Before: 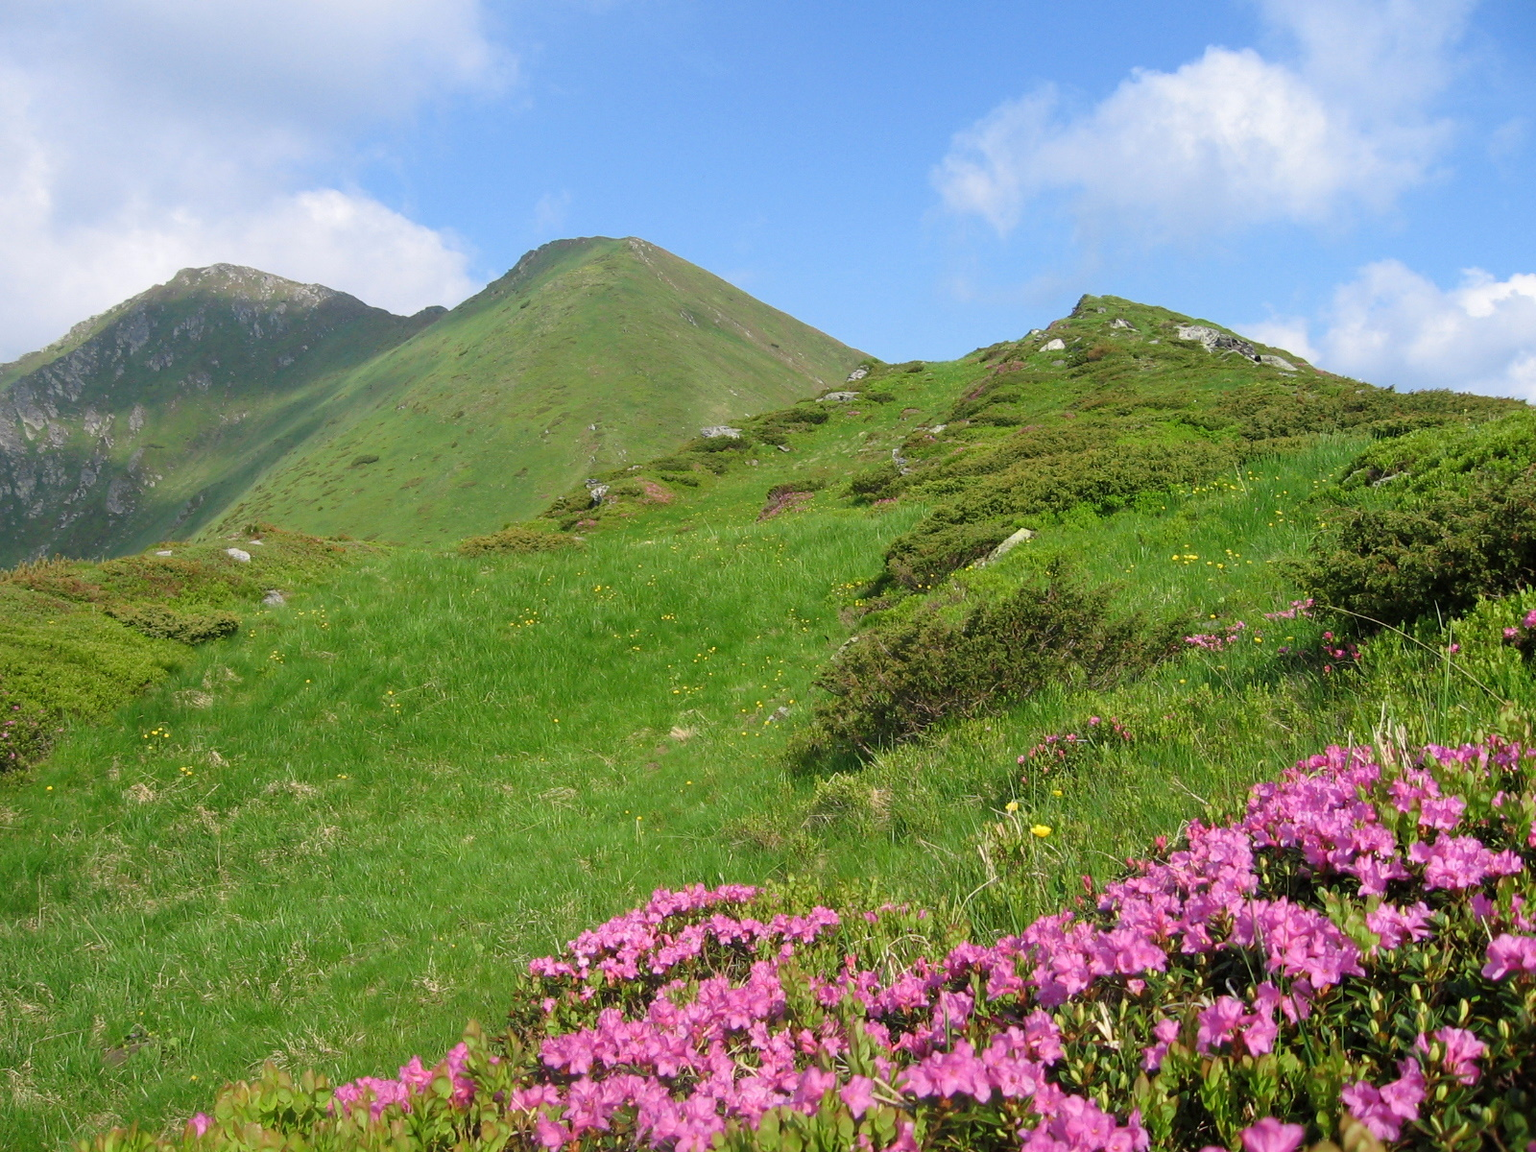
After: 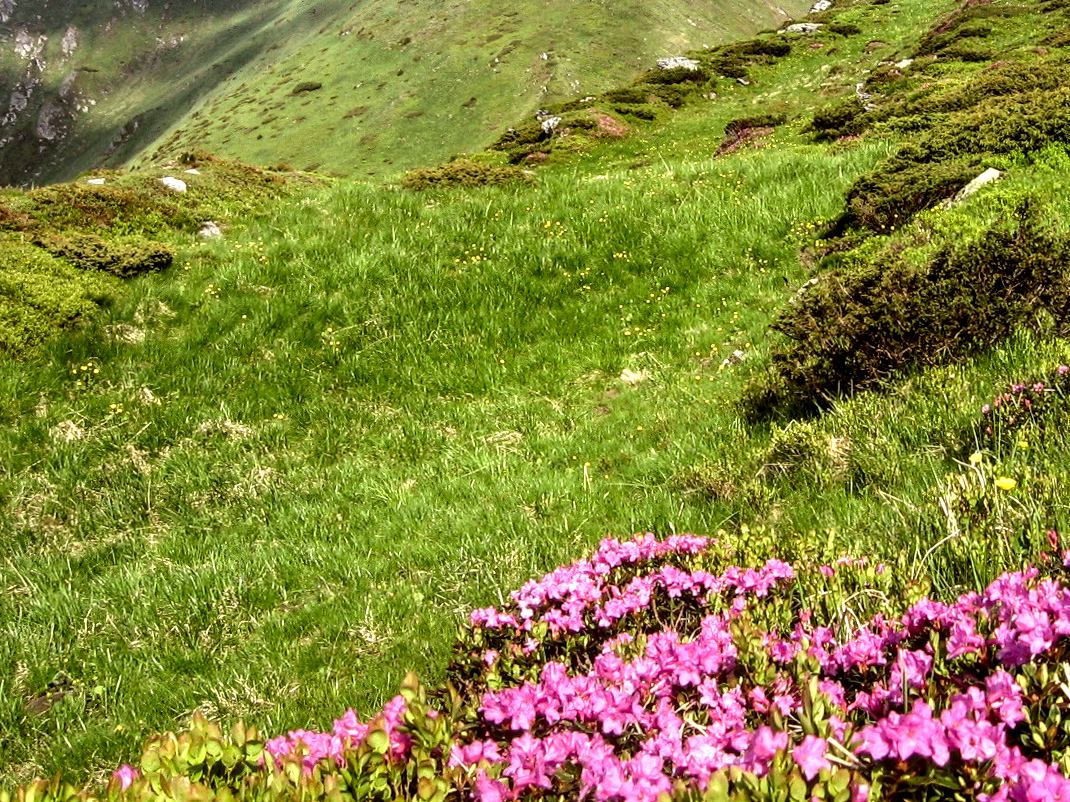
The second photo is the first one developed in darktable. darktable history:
crop and rotate: angle -0.82°, left 3.85%, top 31.828%, right 27.992%
local contrast: highlights 65%, shadows 54%, detail 169%, midtone range 0.514
rgb levels: mode RGB, independent channels, levels [[0, 0.5, 1], [0, 0.521, 1], [0, 0.536, 1]]
tone equalizer: -8 EV -0.75 EV, -7 EV -0.7 EV, -6 EV -0.6 EV, -5 EV -0.4 EV, -3 EV 0.4 EV, -2 EV 0.6 EV, -1 EV 0.7 EV, +0 EV 0.75 EV, edges refinement/feathering 500, mask exposure compensation -1.57 EV, preserve details no
color zones: curves: ch0 [(0.25, 0.5) (0.463, 0.627) (0.484, 0.637) (0.75, 0.5)]
